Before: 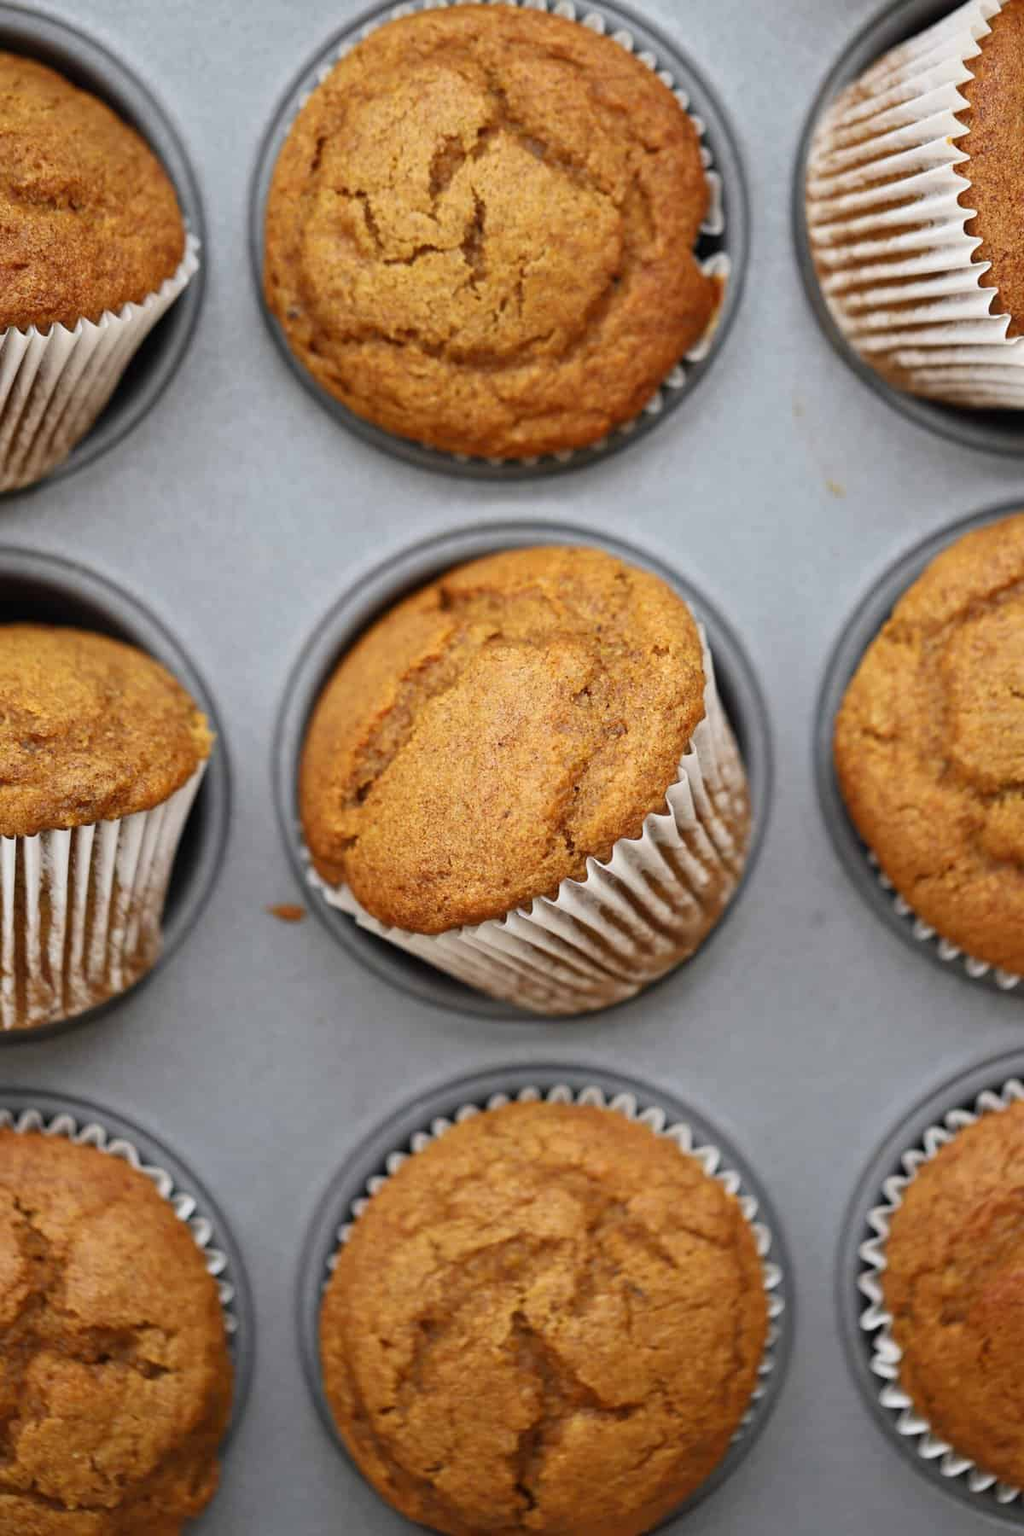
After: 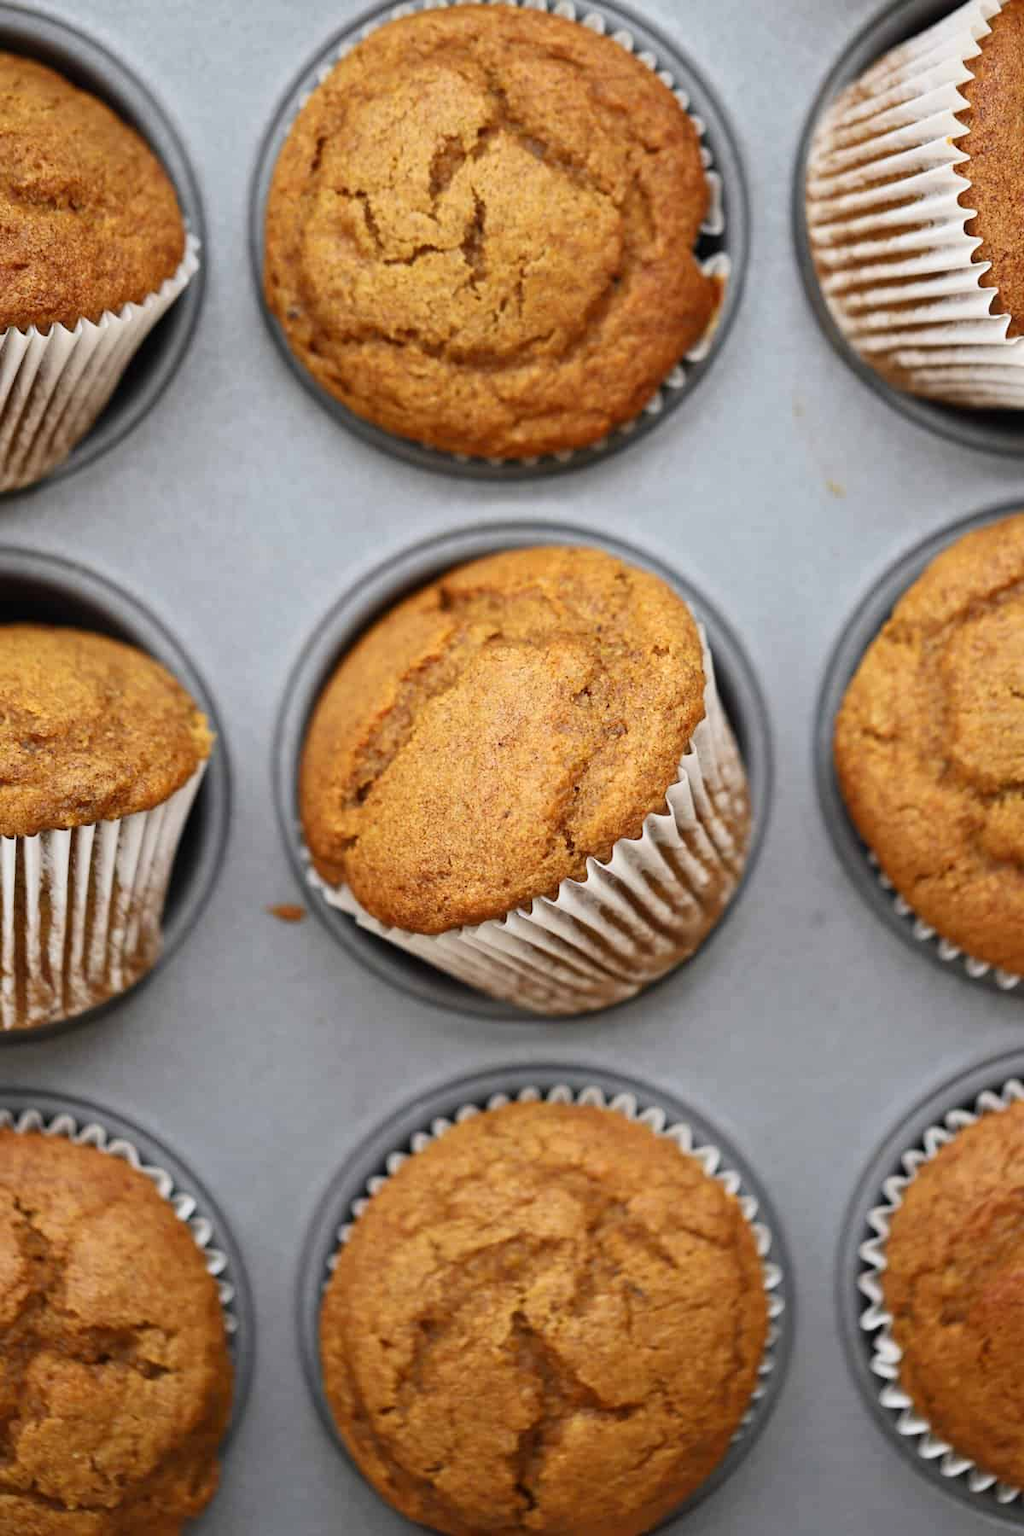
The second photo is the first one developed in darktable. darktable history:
contrast brightness saturation: contrast 0.101, brightness 0.023, saturation 0.021
